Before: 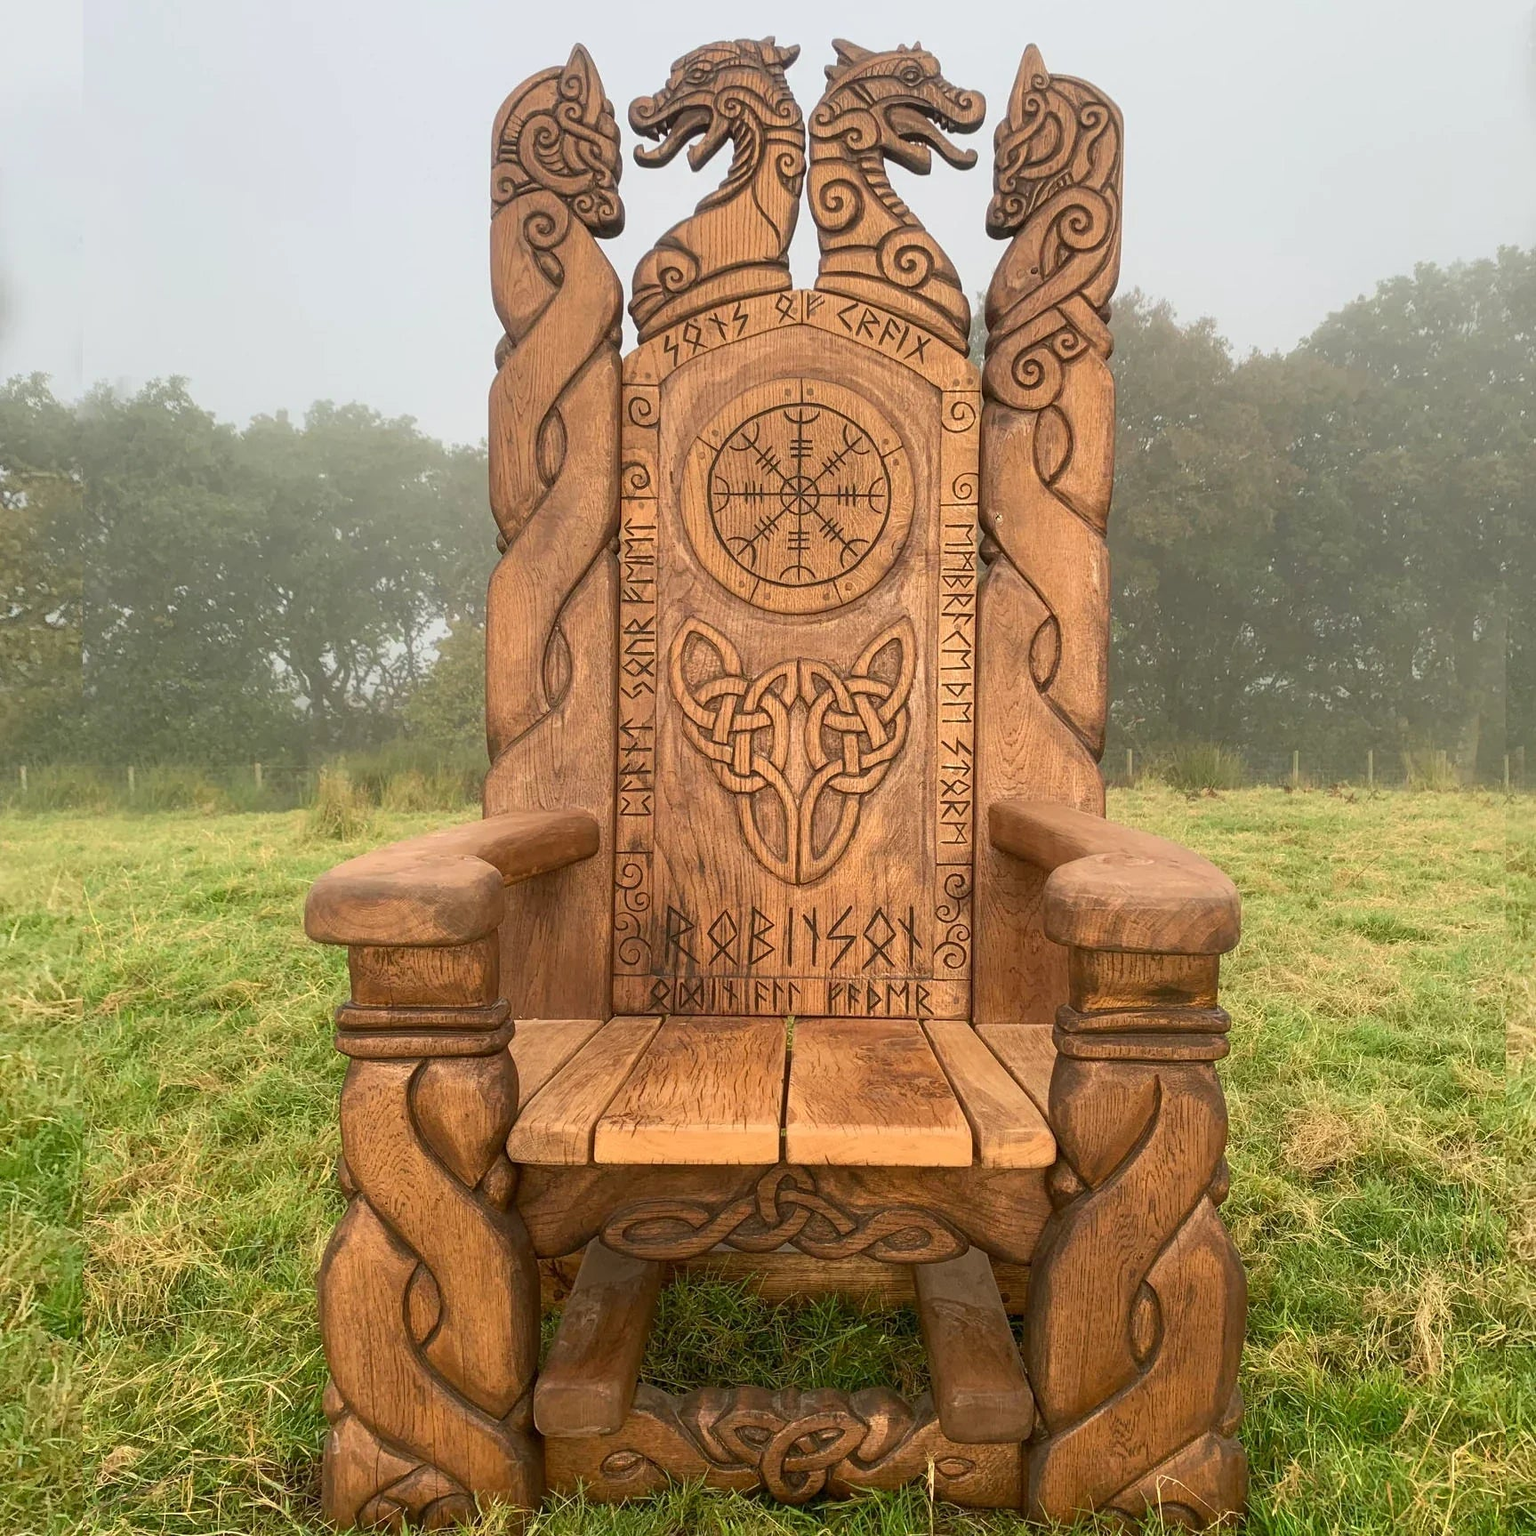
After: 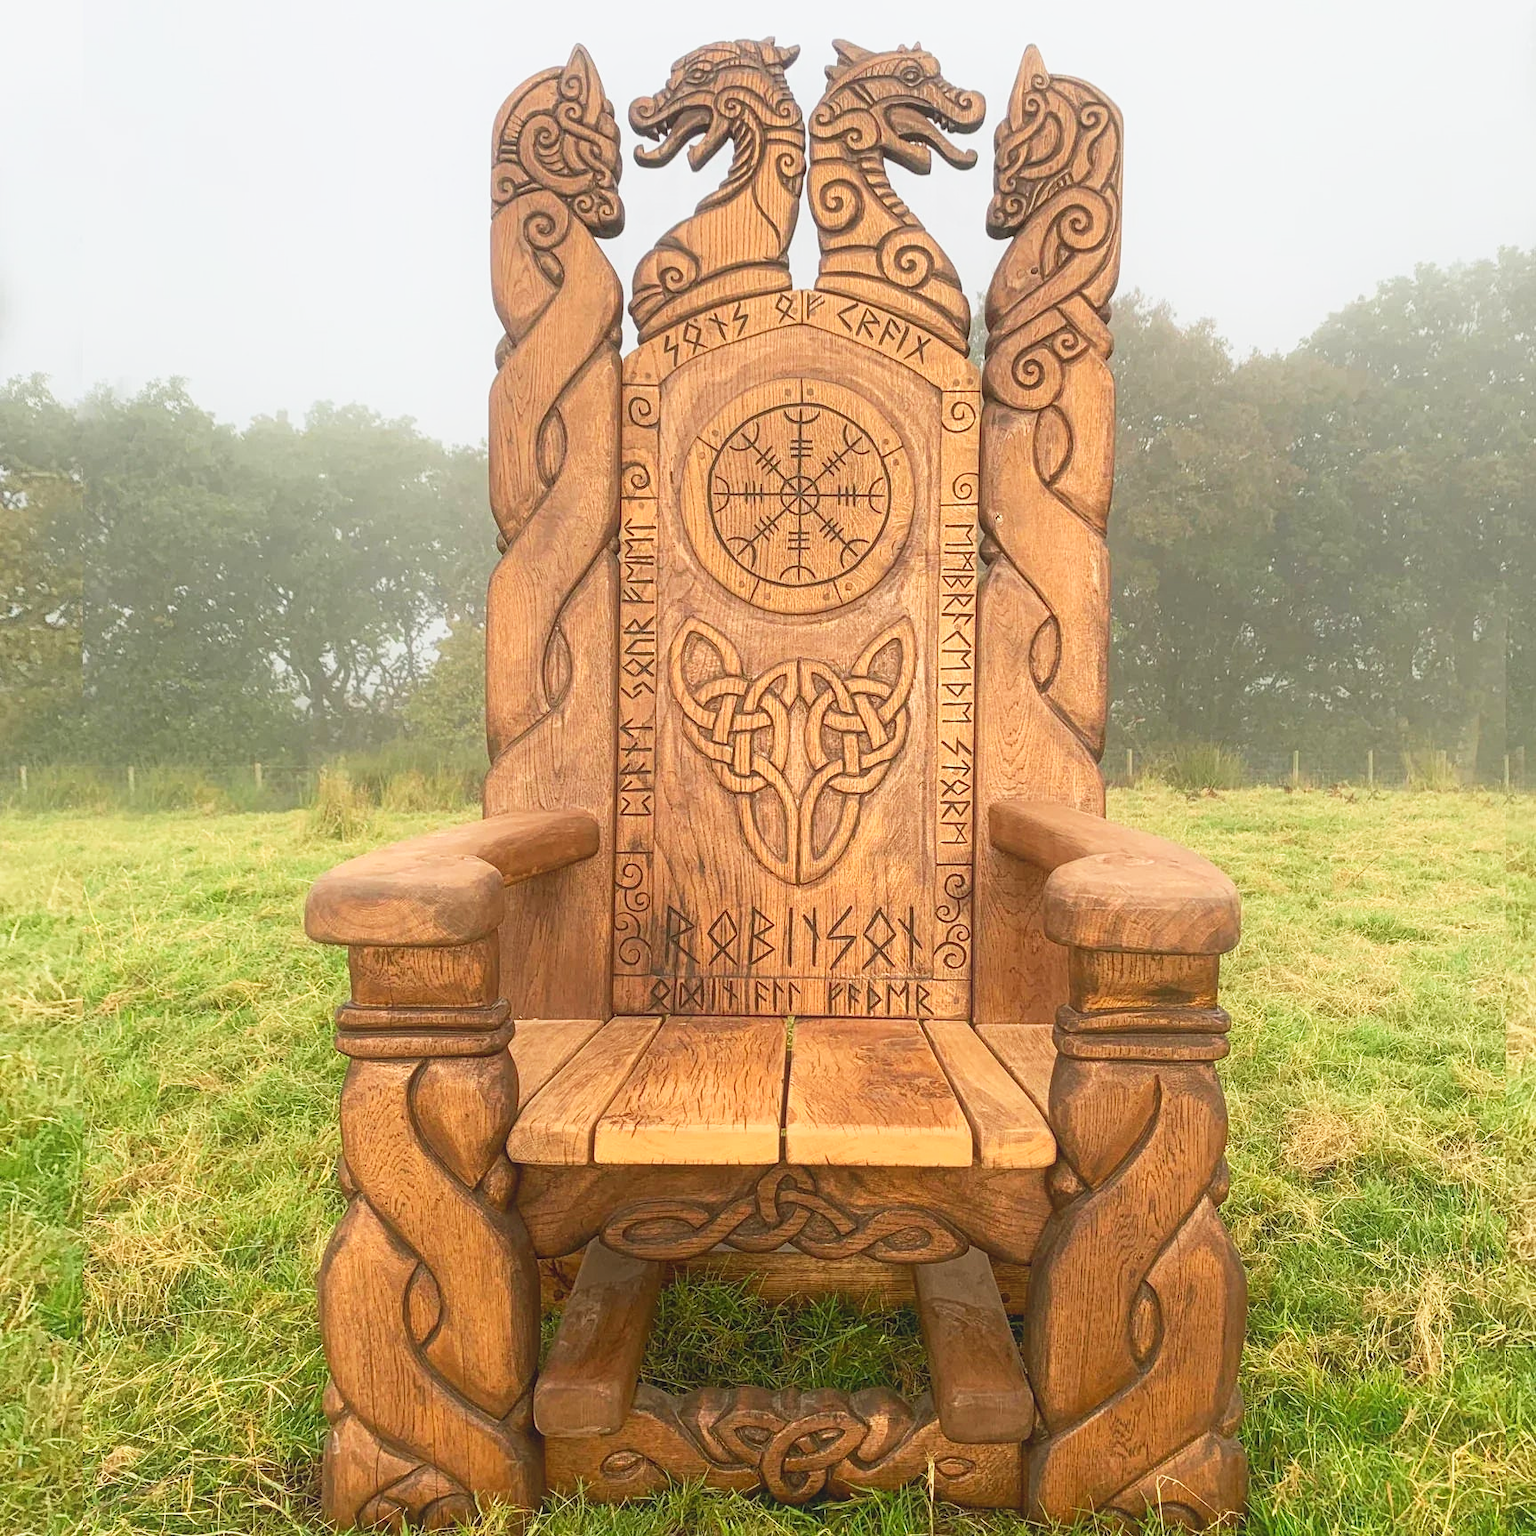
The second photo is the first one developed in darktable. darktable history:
contrast equalizer: y [[0.439, 0.44, 0.442, 0.457, 0.493, 0.498], [0.5 ×6], [0.5 ×6], [0 ×6], [0 ×6]]
base curve: curves: ch0 [(0, 0) (0.579, 0.807) (1, 1)], preserve colors none
